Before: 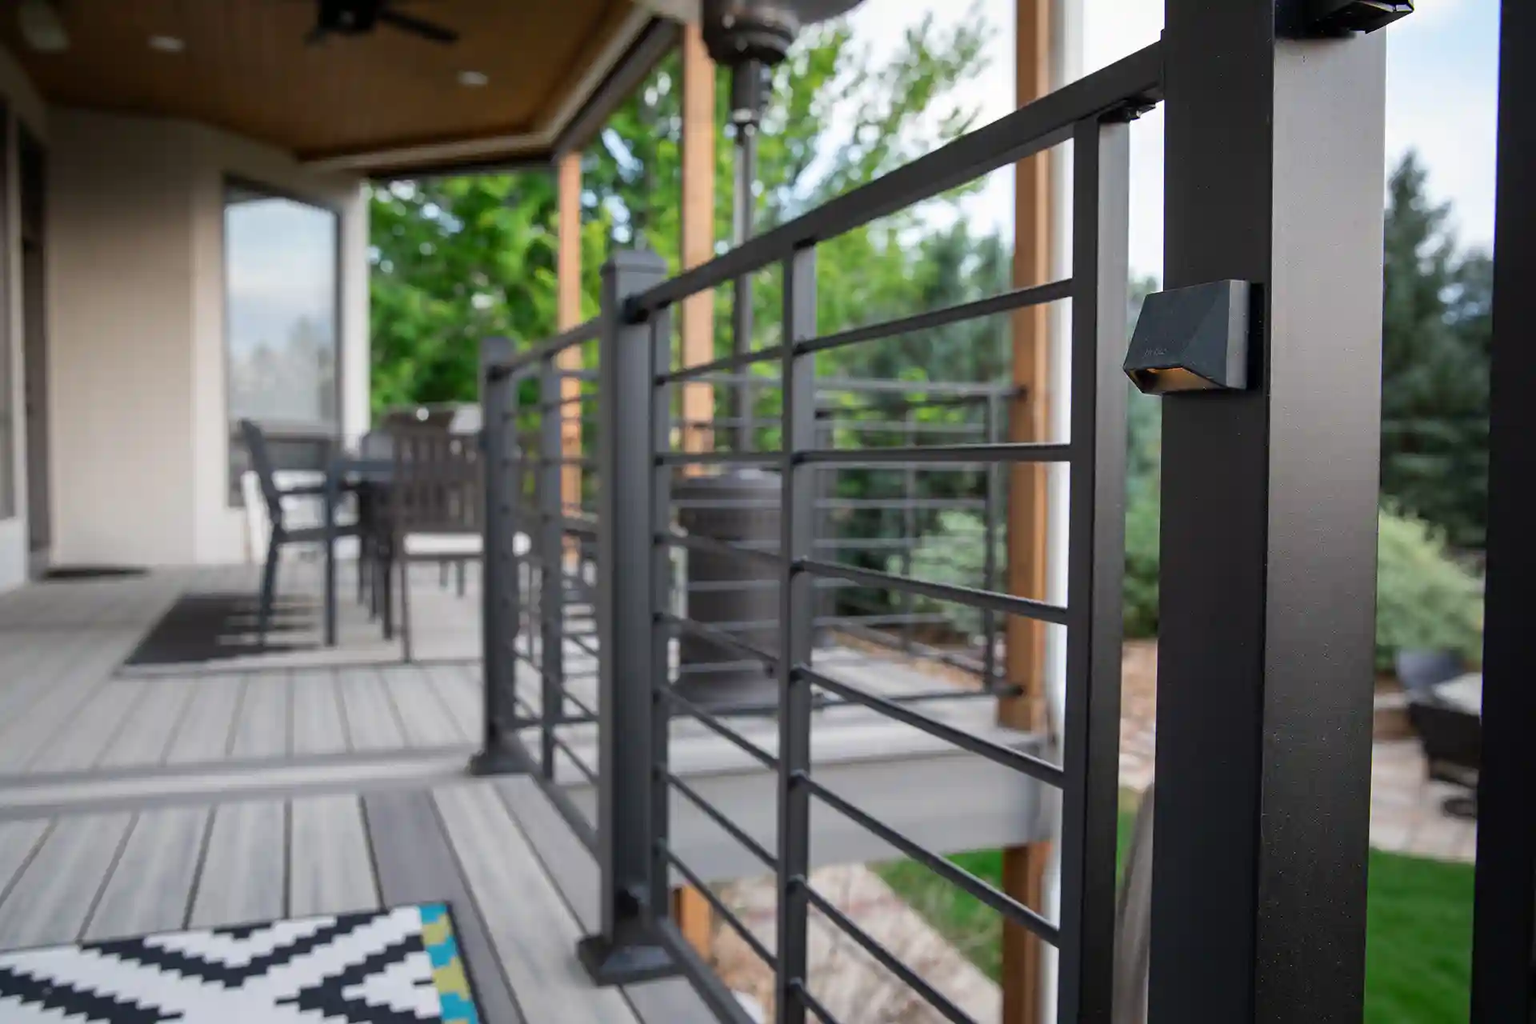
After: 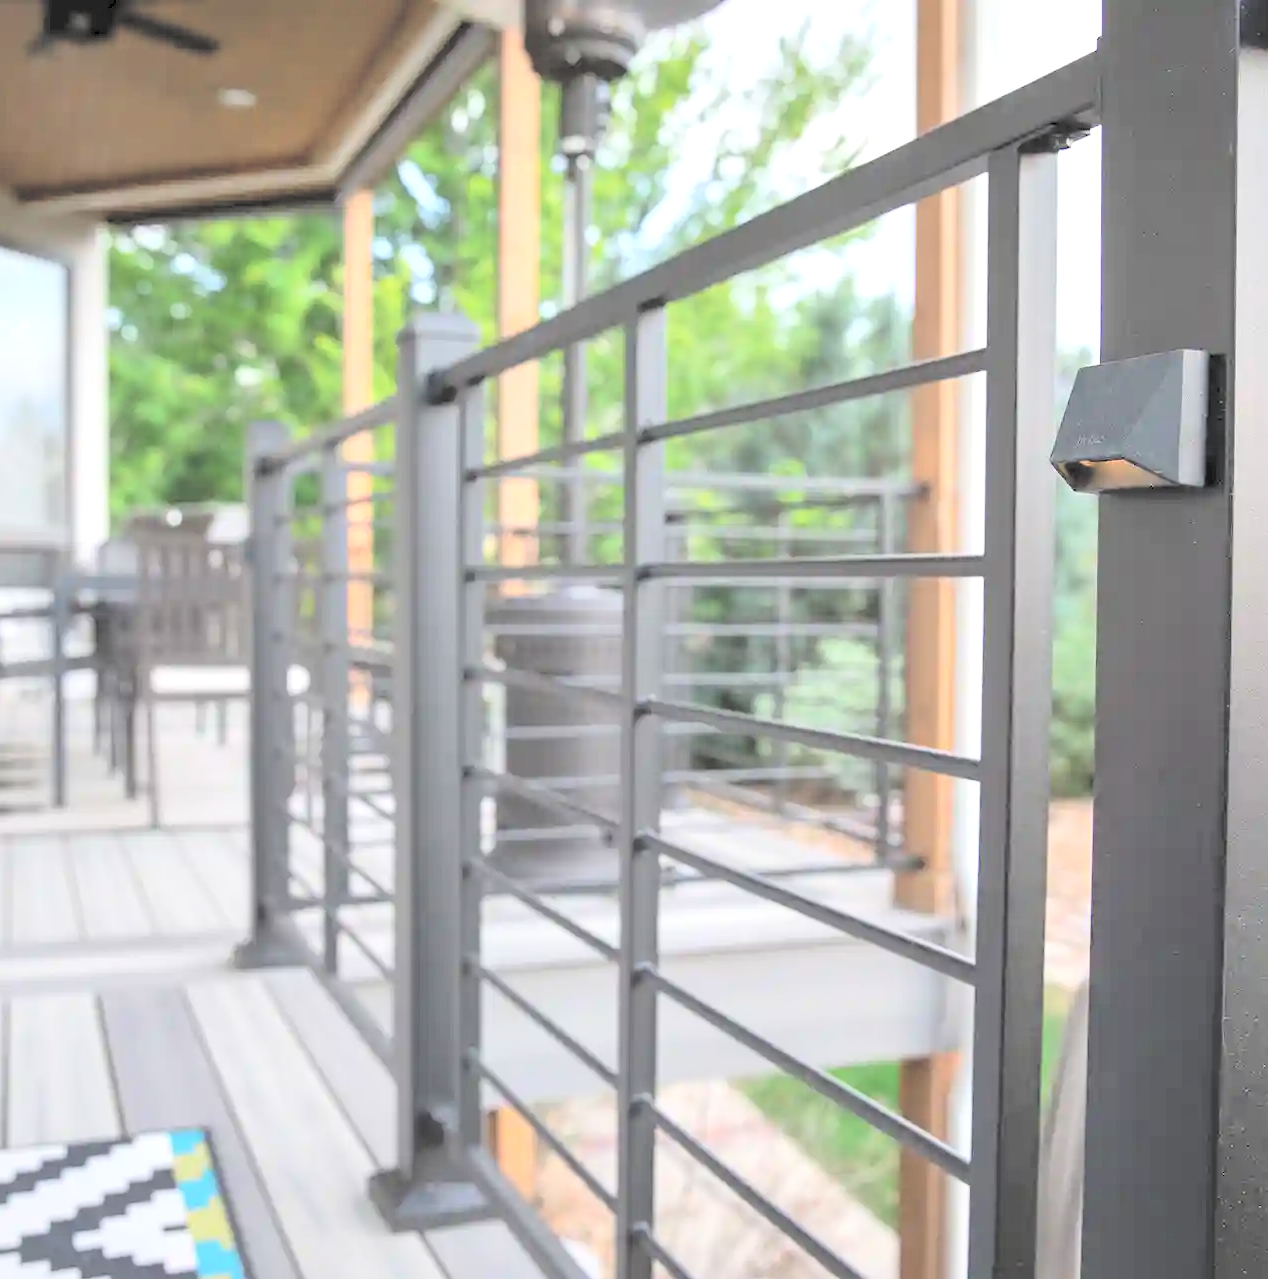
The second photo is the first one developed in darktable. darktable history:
tone equalizer: -8 EV -0.417 EV, -7 EV -0.389 EV, -6 EV -0.333 EV, -5 EV -0.222 EV, -3 EV 0.222 EV, -2 EV 0.333 EV, -1 EV 0.389 EV, +0 EV 0.417 EV, edges refinement/feathering 500, mask exposure compensation -1.57 EV, preserve details no
crop and rotate: left 18.442%, right 15.508%
local contrast: mode bilateral grid, contrast 20, coarseness 50, detail 120%, midtone range 0.2
contrast brightness saturation: brightness 1
